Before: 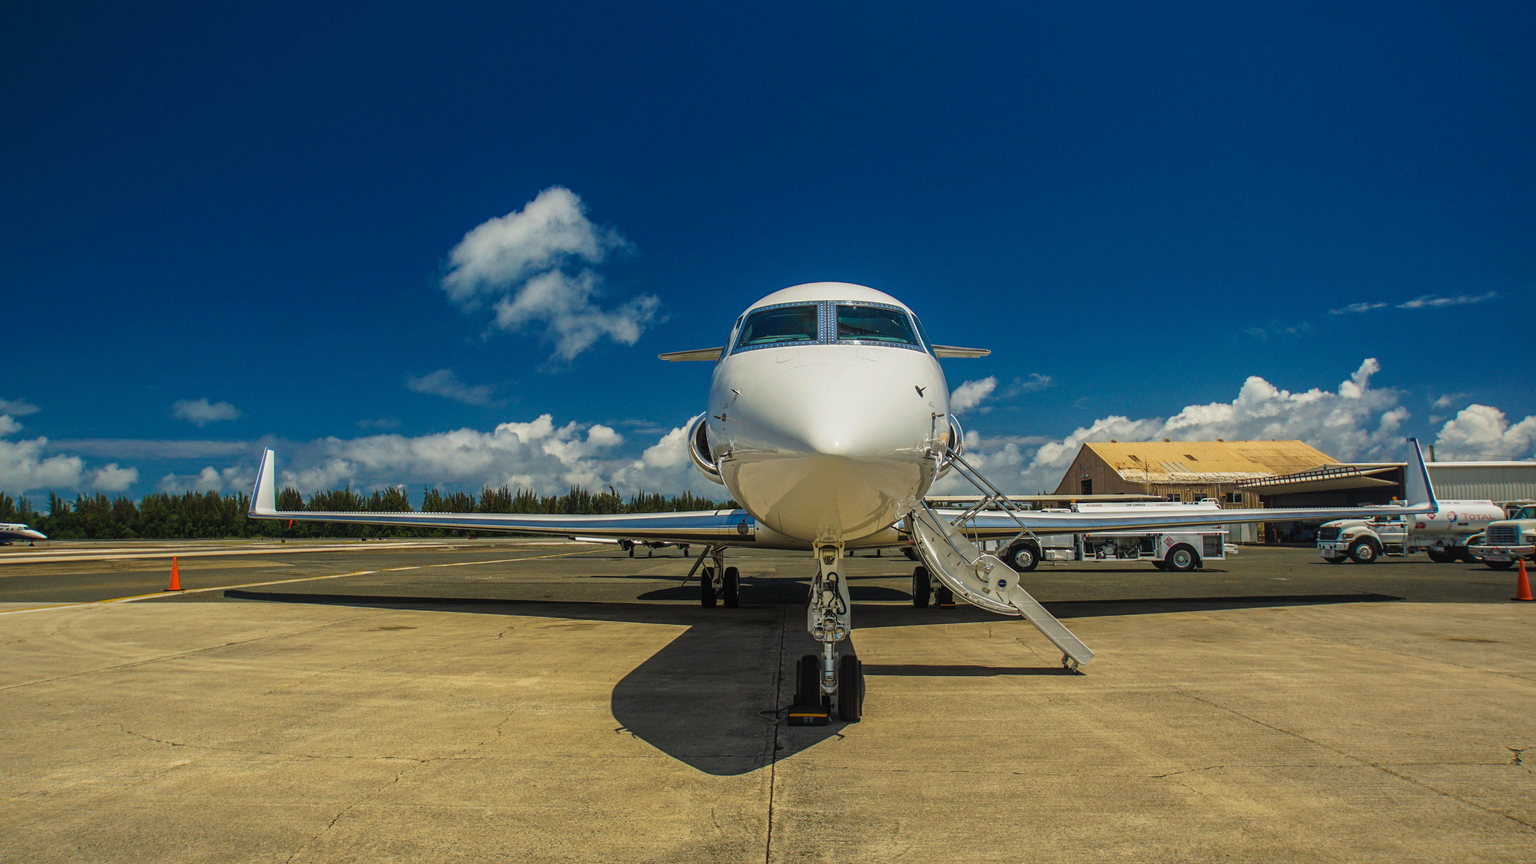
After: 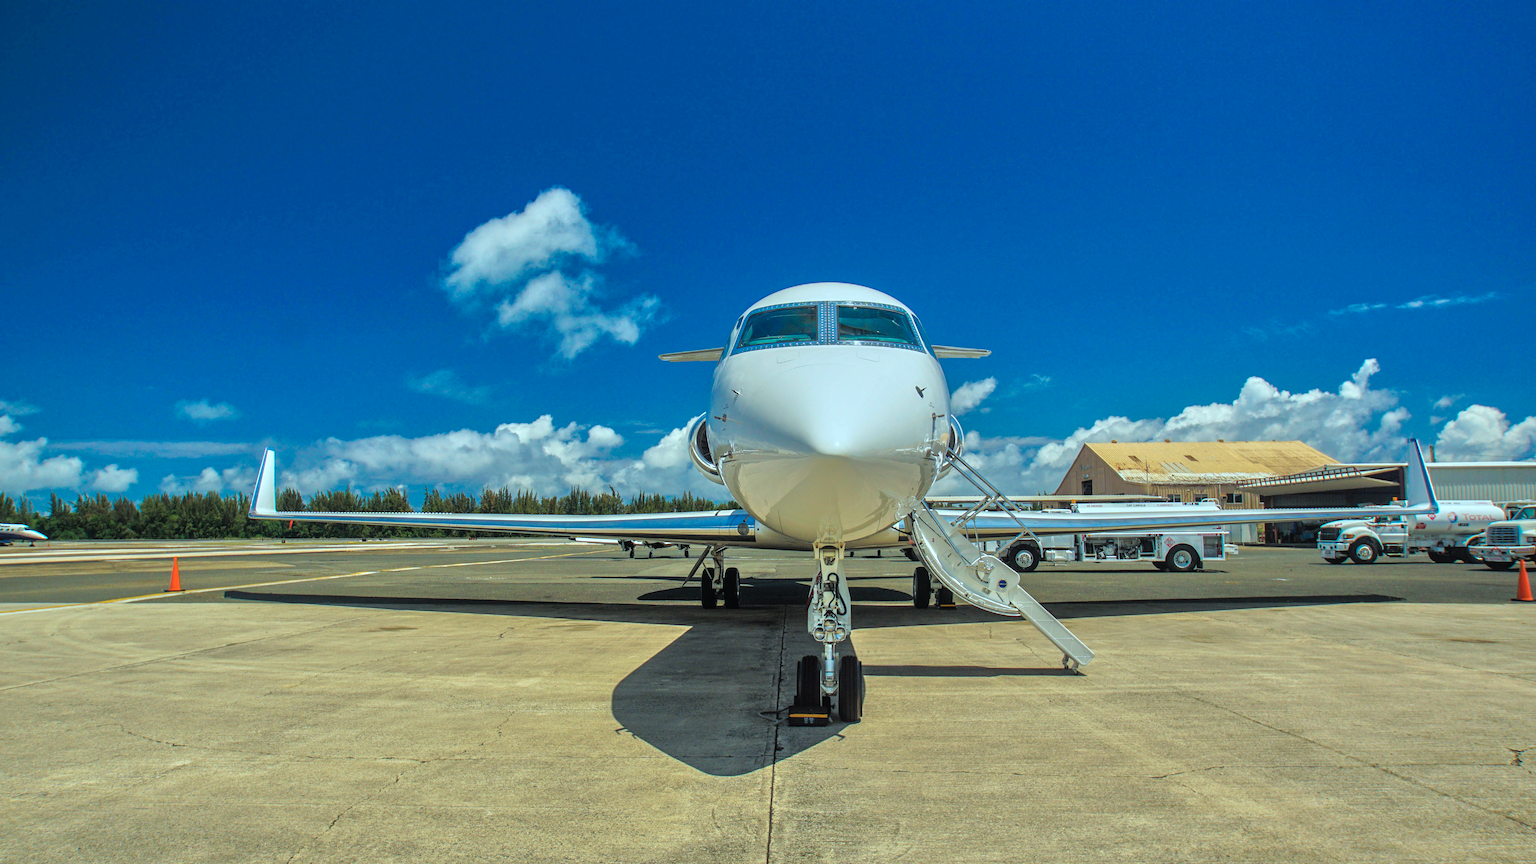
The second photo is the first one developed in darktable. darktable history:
tone equalizer: -7 EV 0.15 EV, -6 EV 0.6 EV, -5 EV 1.15 EV, -4 EV 1.33 EV, -3 EV 1.15 EV, -2 EV 0.6 EV, -1 EV 0.15 EV, mask exposure compensation -0.5 EV
color correction: highlights a* -11.71, highlights b* -15.58
